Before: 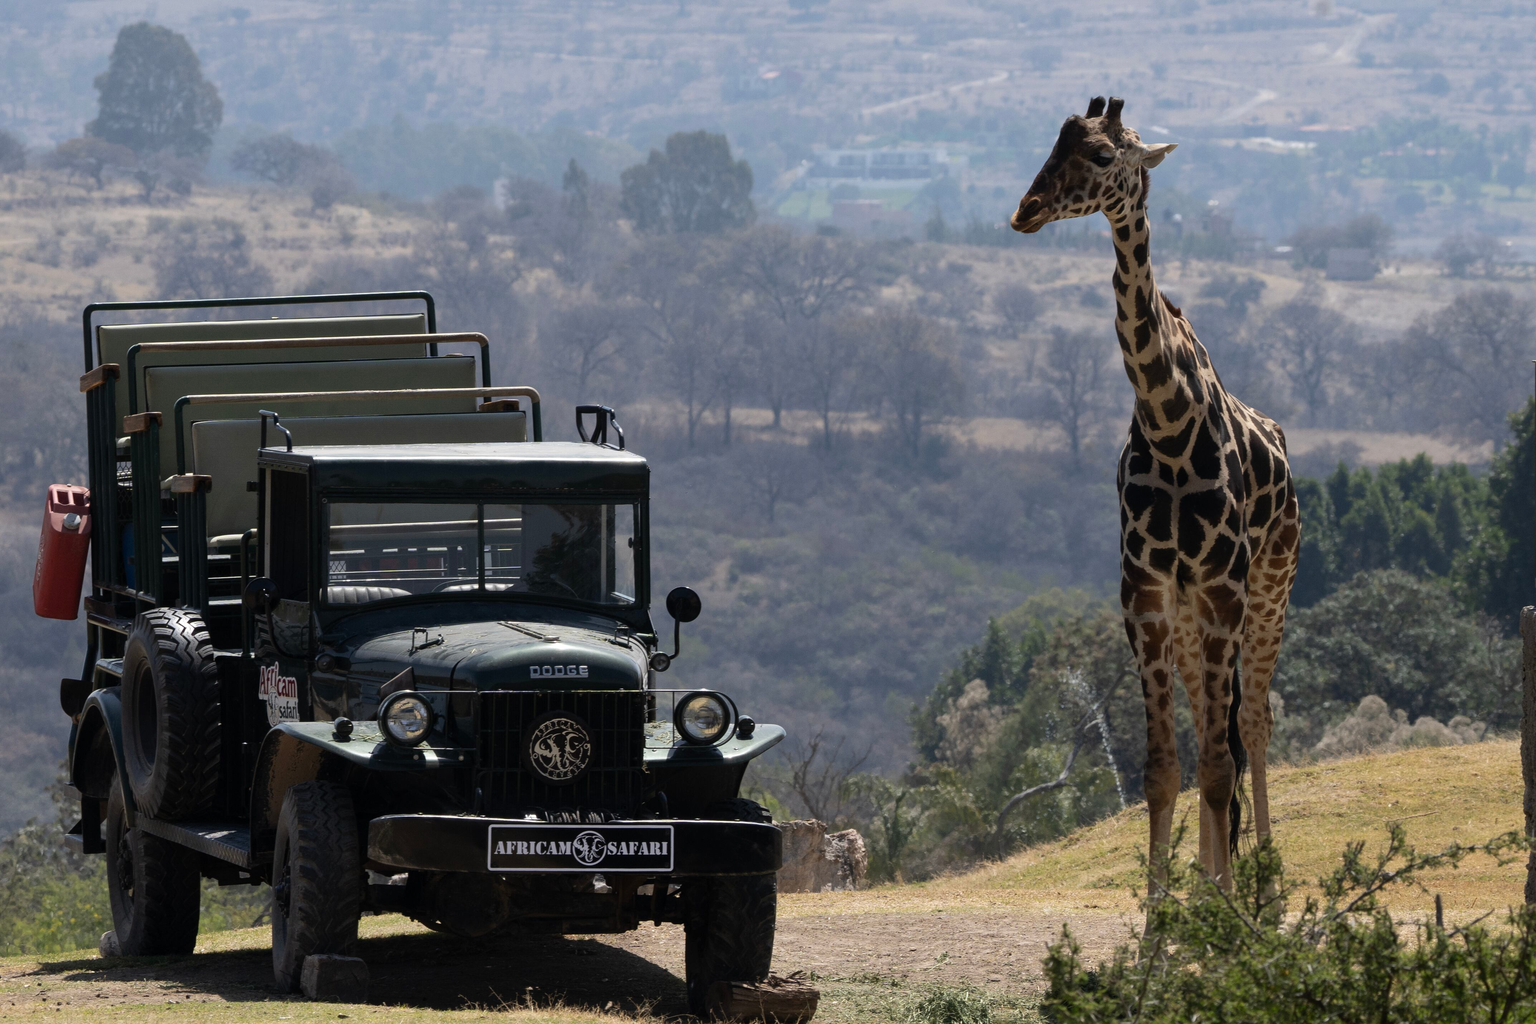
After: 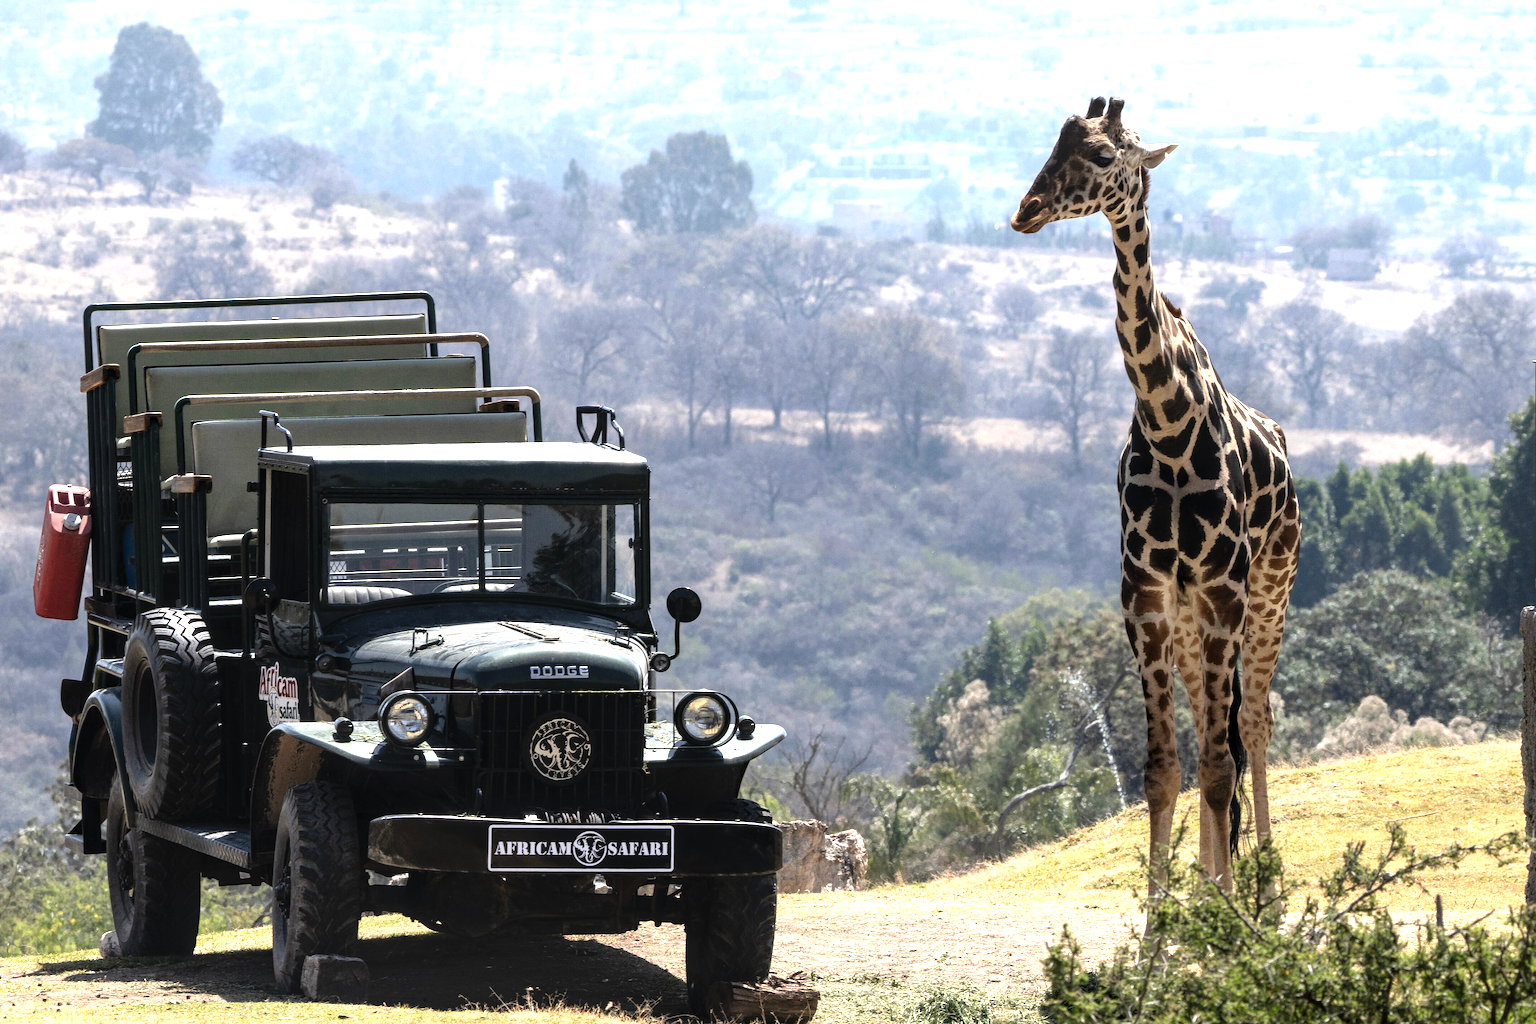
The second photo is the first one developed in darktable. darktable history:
exposure: black level correction 0, exposure 0.7 EV, compensate highlight preservation false
tone equalizer: -8 EV -0.745 EV, -7 EV -0.668 EV, -6 EV -0.616 EV, -5 EV -0.401 EV, -3 EV 0.398 EV, -2 EV 0.6 EV, -1 EV 0.69 EV, +0 EV 0.761 EV
local contrast: on, module defaults
